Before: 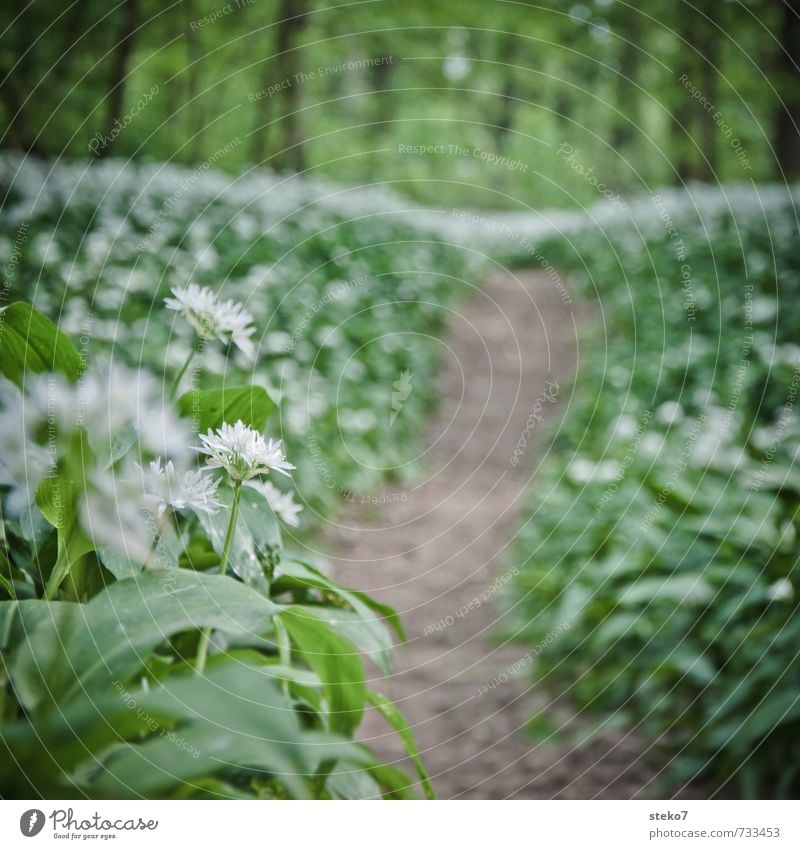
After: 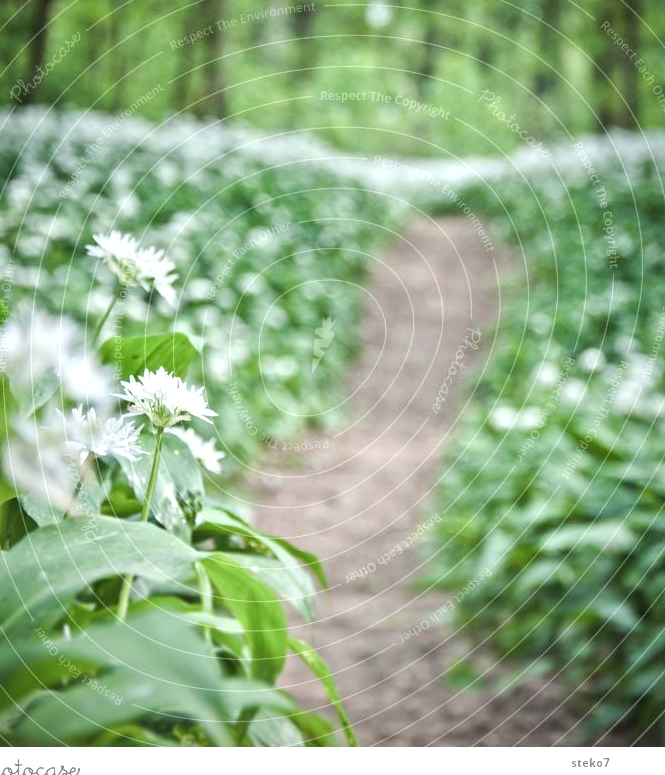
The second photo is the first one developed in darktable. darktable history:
crop: left 9.832%, top 6.297%, right 6.975%, bottom 2.418%
exposure: black level correction 0, exposure 0.69 EV, compensate highlight preservation false
